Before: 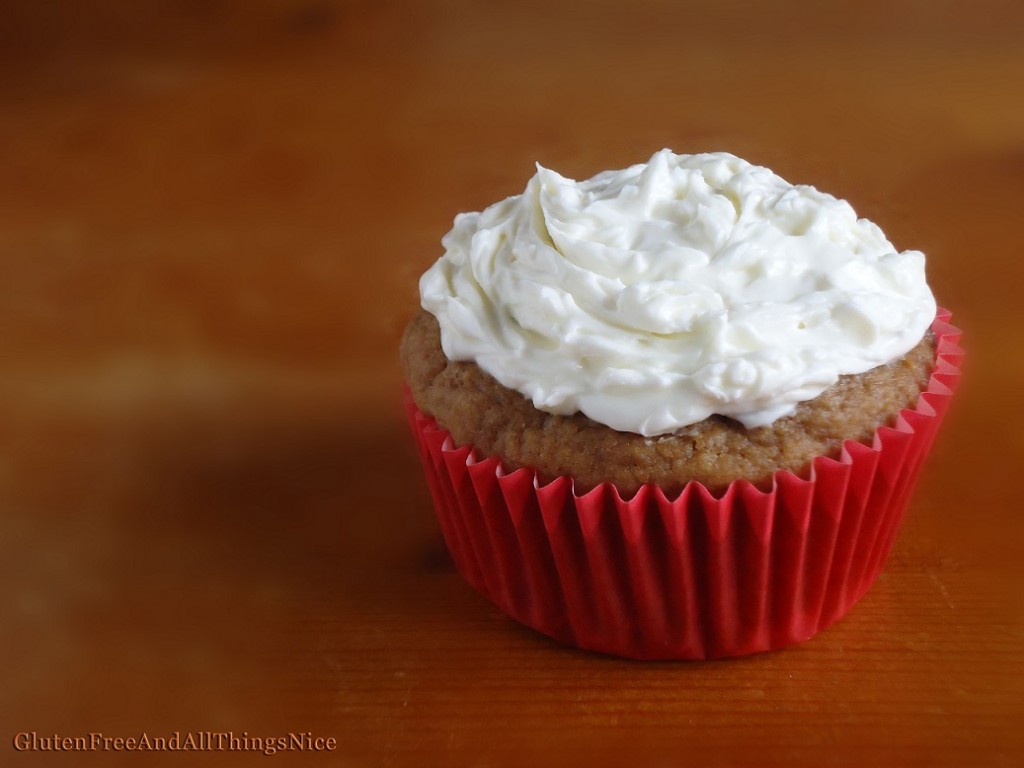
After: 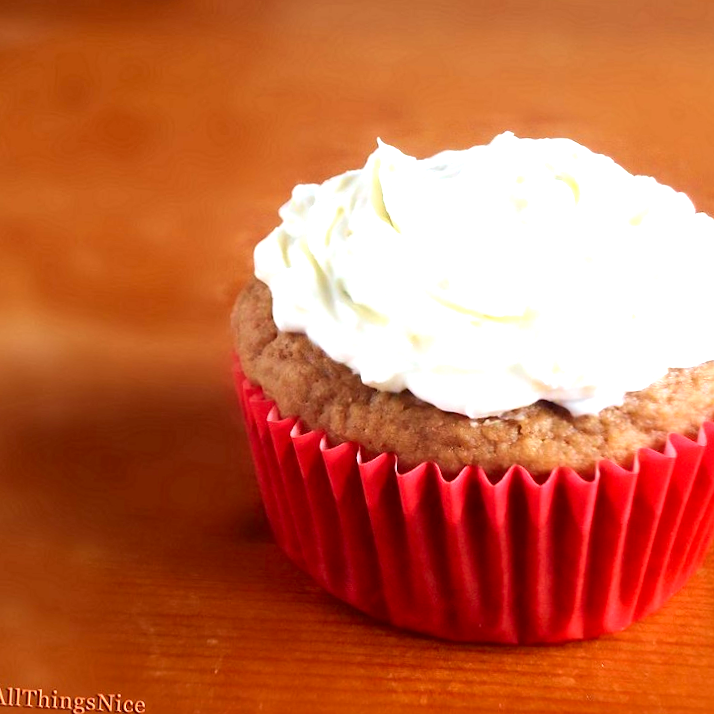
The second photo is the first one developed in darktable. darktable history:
crop and rotate: angle -3.27°, left 14.277%, top 0.028%, right 10.766%, bottom 0.028%
tone curve: curves: ch0 [(0, 0.01) (0.037, 0.032) (0.131, 0.108) (0.275, 0.258) (0.483, 0.512) (0.61, 0.661) (0.696, 0.742) (0.792, 0.834) (0.911, 0.936) (0.997, 0.995)]; ch1 [(0, 0) (0.308, 0.29) (0.425, 0.411) (0.503, 0.502) (0.529, 0.543) (0.683, 0.706) (0.746, 0.77) (1, 1)]; ch2 [(0, 0) (0.225, 0.214) (0.334, 0.339) (0.401, 0.415) (0.485, 0.487) (0.502, 0.502) (0.525, 0.523) (0.545, 0.552) (0.587, 0.61) (0.636, 0.654) (0.711, 0.729) (0.845, 0.855) (0.998, 0.977)], color space Lab, independent channels, preserve colors none
exposure: black level correction 0.001, exposure 1.398 EV, compensate exposure bias true, compensate highlight preservation false
